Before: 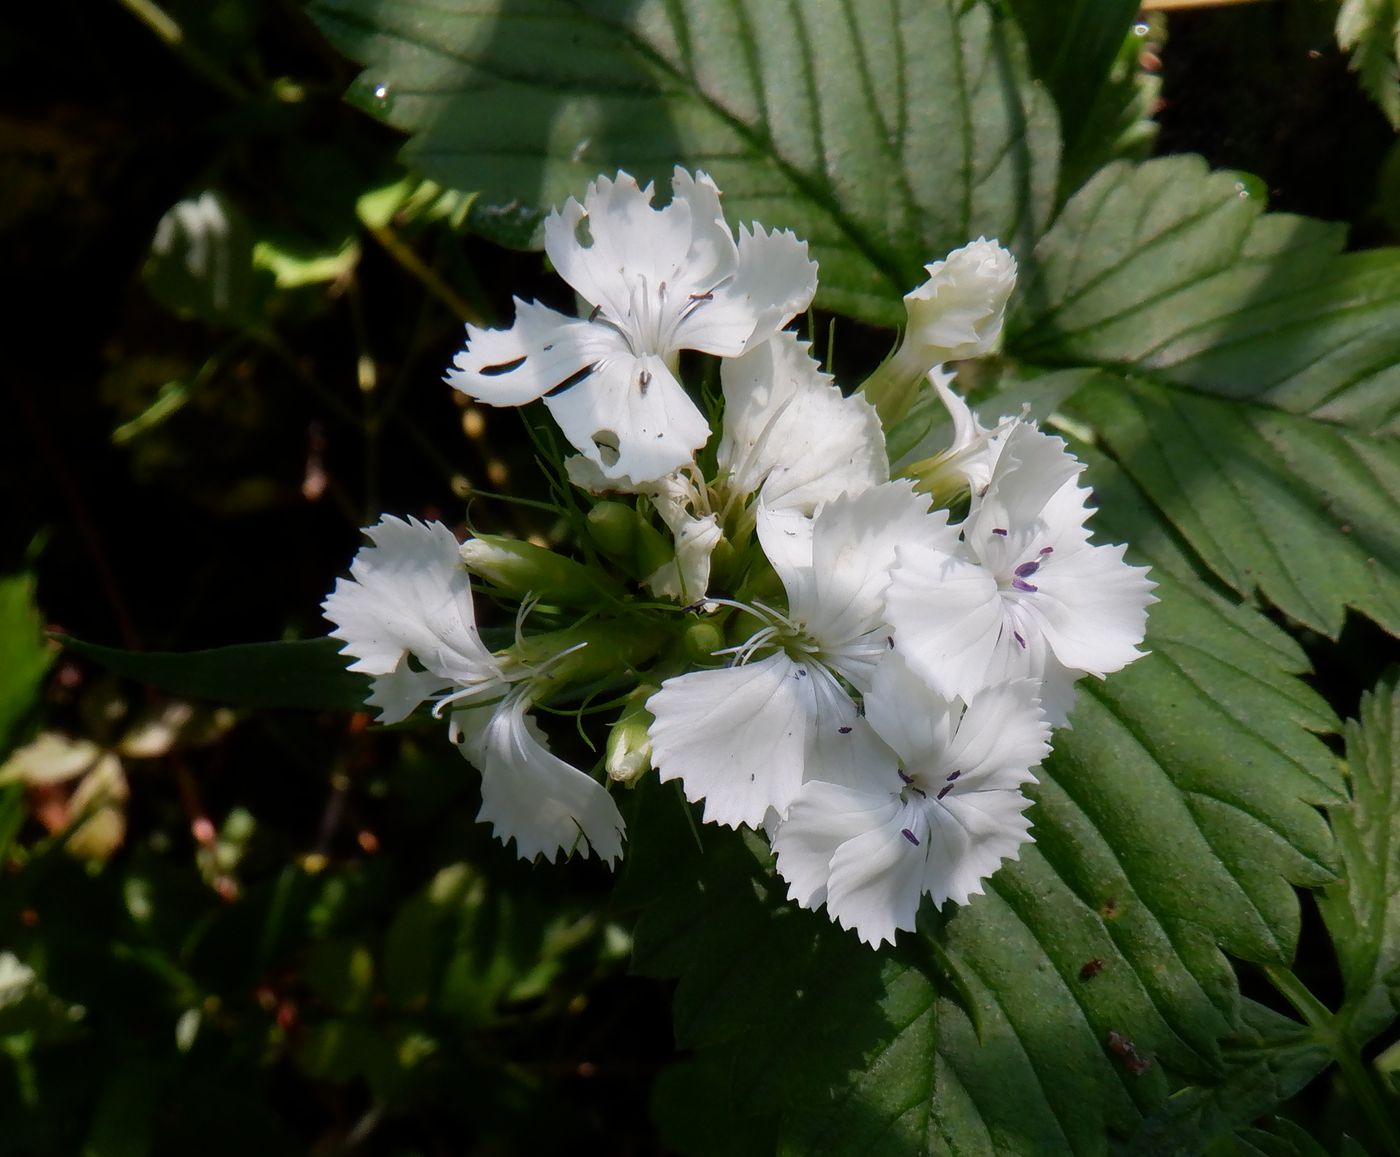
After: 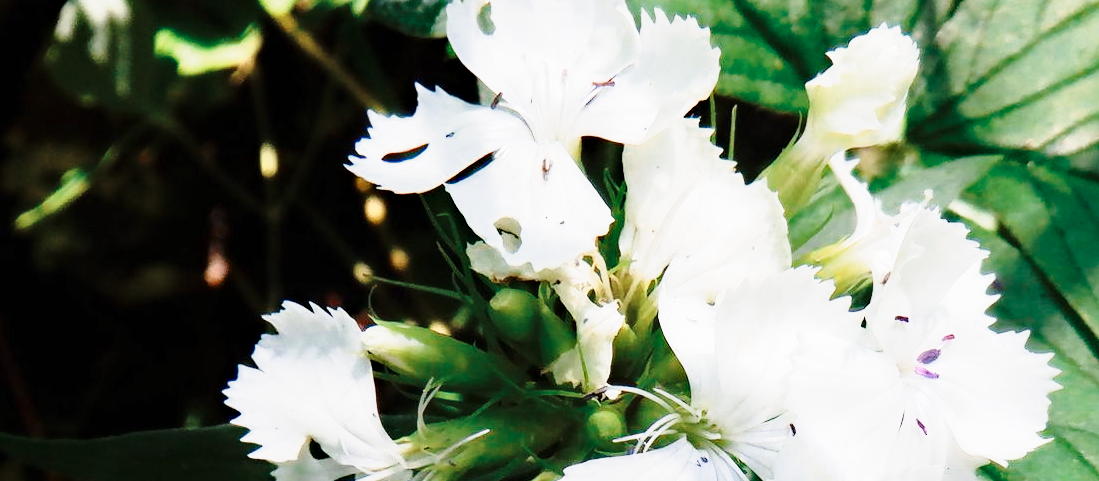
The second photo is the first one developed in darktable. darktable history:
crop: left 7.054%, top 18.462%, right 14.399%, bottom 39.88%
tone curve: curves: ch0 [(0, 0) (0.091, 0.077) (0.517, 0.574) (0.745, 0.82) (0.844, 0.908) (0.909, 0.942) (1, 0.973)]; ch1 [(0, 0) (0.437, 0.404) (0.5, 0.5) (0.534, 0.554) (0.58, 0.603) (0.616, 0.649) (1, 1)]; ch2 [(0, 0) (0.442, 0.415) (0.5, 0.5) (0.535, 0.557) (0.585, 0.62) (1, 1)], color space Lab, linked channels, preserve colors none
color zones: curves: ch0 [(0, 0.5) (0.125, 0.4) (0.25, 0.5) (0.375, 0.4) (0.5, 0.4) (0.625, 0.35) (0.75, 0.35) (0.875, 0.5)]; ch1 [(0, 0.35) (0.125, 0.45) (0.25, 0.35) (0.375, 0.35) (0.5, 0.35) (0.625, 0.35) (0.75, 0.45) (0.875, 0.35)]; ch2 [(0, 0.6) (0.125, 0.5) (0.25, 0.5) (0.375, 0.6) (0.5, 0.6) (0.625, 0.5) (0.75, 0.5) (0.875, 0.5)]
levels: mode automatic
haze removal: compatibility mode true, adaptive false
local contrast: mode bilateral grid, contrast 16, coarseness 35, detail 104%, midtone range 0.2
base curve: curves: ch0 [(0, 0) (0.028, 0.03) (0.121, 0.232) (0.46, 0.748) (0.859, 0.968) (1, 1)], preserve colors none
exposure: black level correction 0, exposure 0.895 EV, compensate highlight preservation false
